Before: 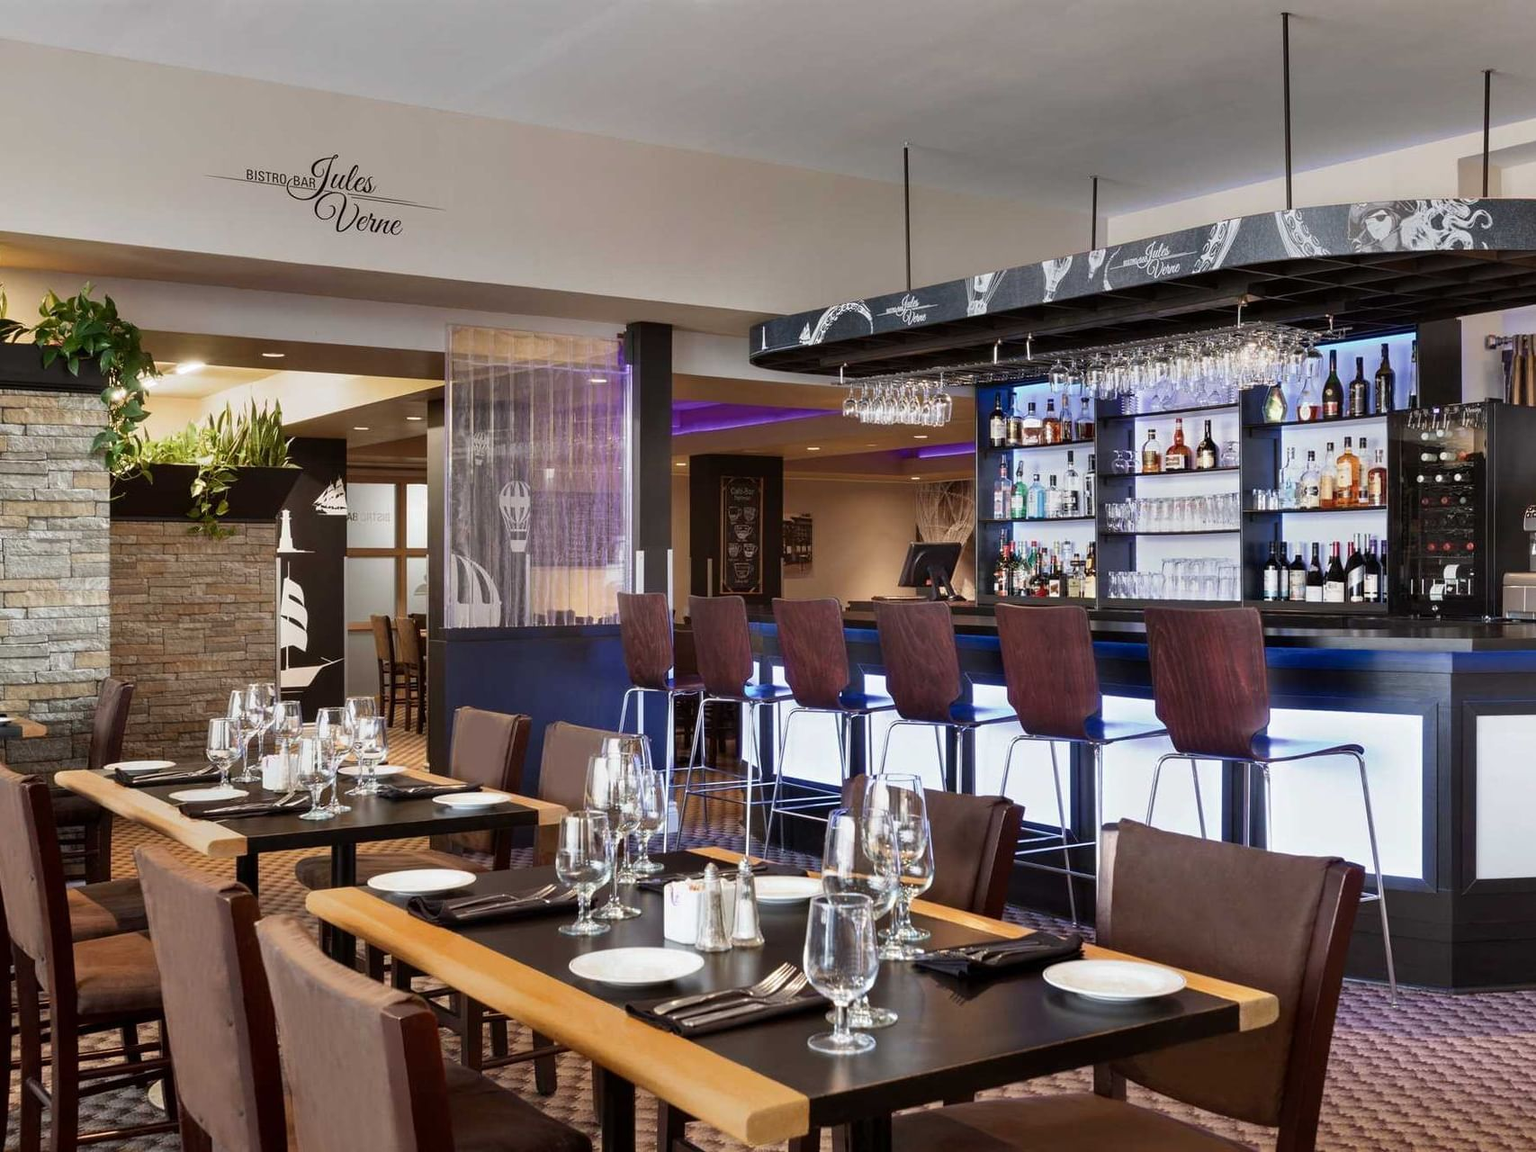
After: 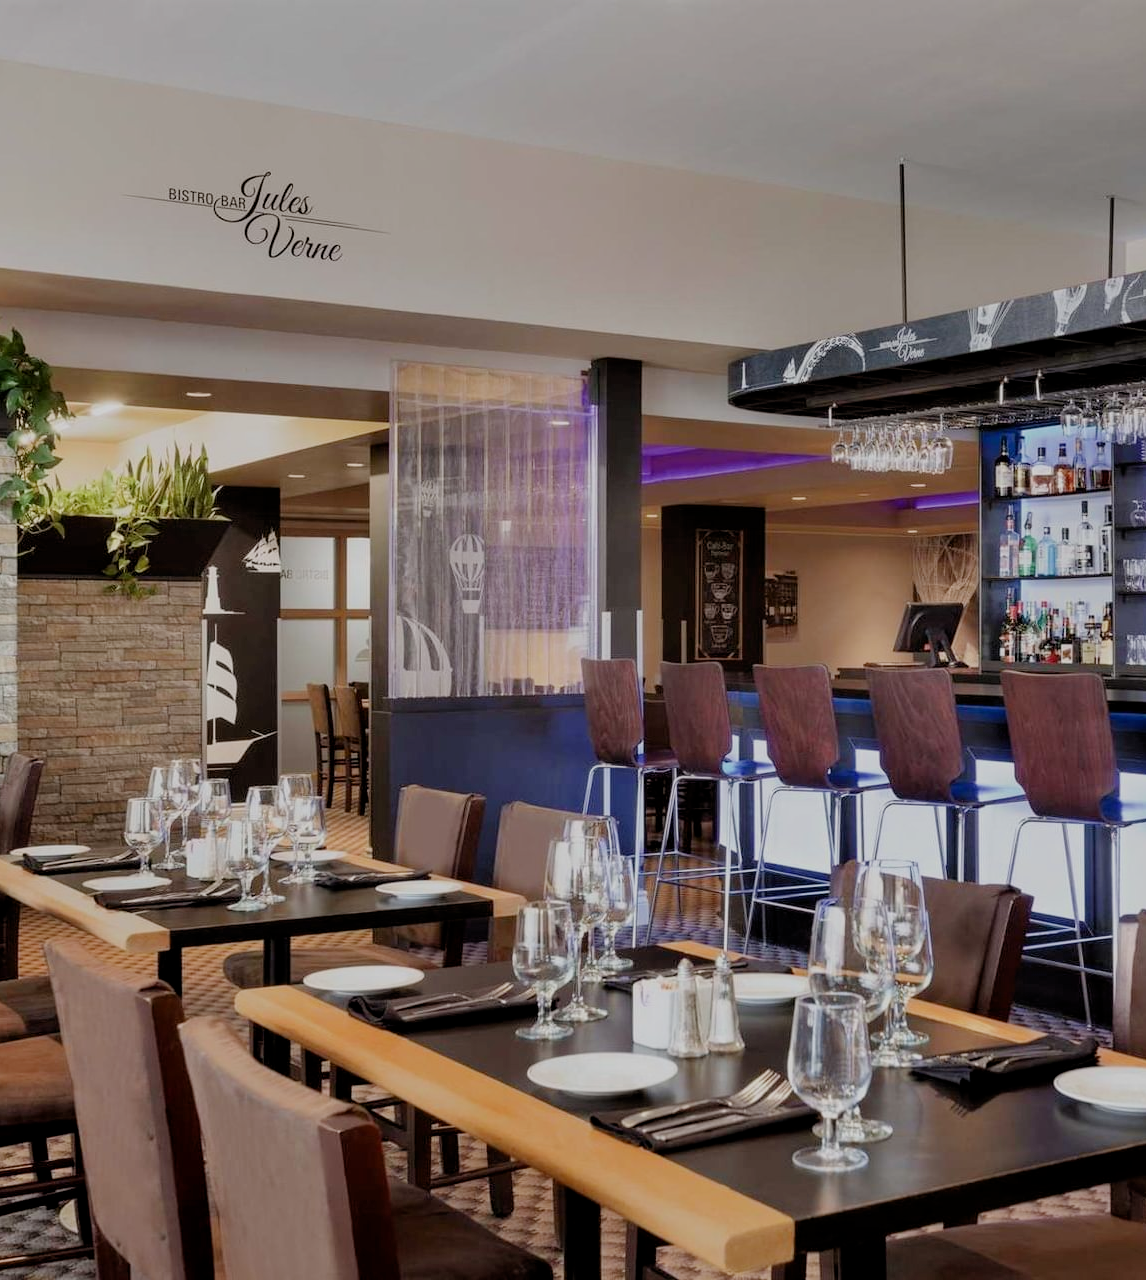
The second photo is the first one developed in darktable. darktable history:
exposure: black level correction 0.001, exposure 0.193 EV, compensate highlight preservation false
crop and rotate: left 6.156%, right 26.681%
tone equalizer: edges refinement/feathering 500, mask exposure compensation -1.57 EV, preserve details no
filmic rgb: black relative exposure -8.75 EV, white relative exposure 4.98 EV, threshold 3.02 EV, target black luminance 0%, hardness 3.79, latitude 66.19%, contrast 0.823, shadows ↔ highlights balance 19.22%, enable highlight reconstruction true
